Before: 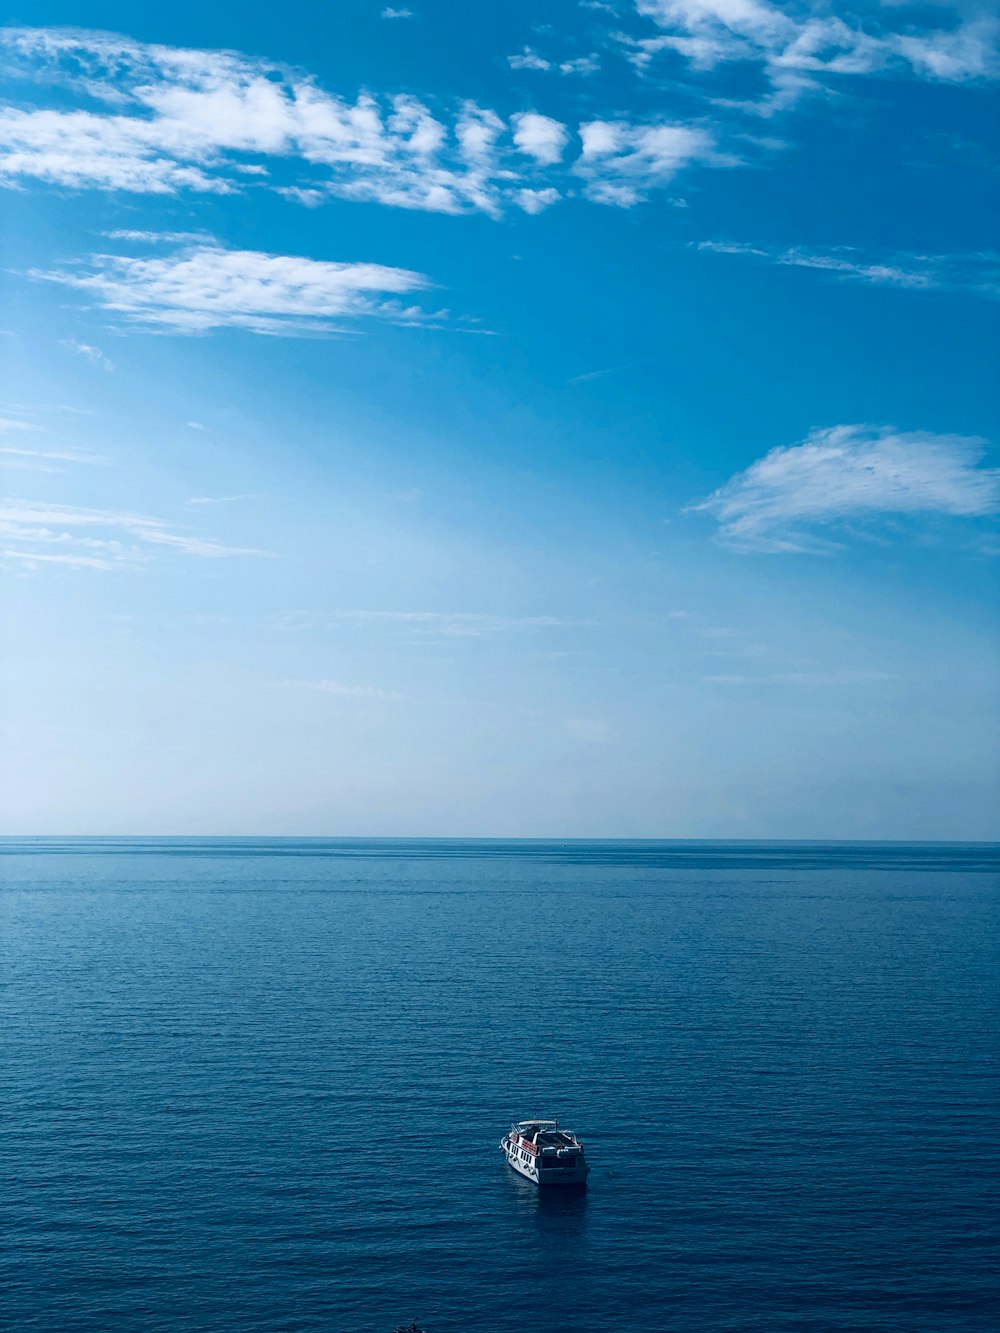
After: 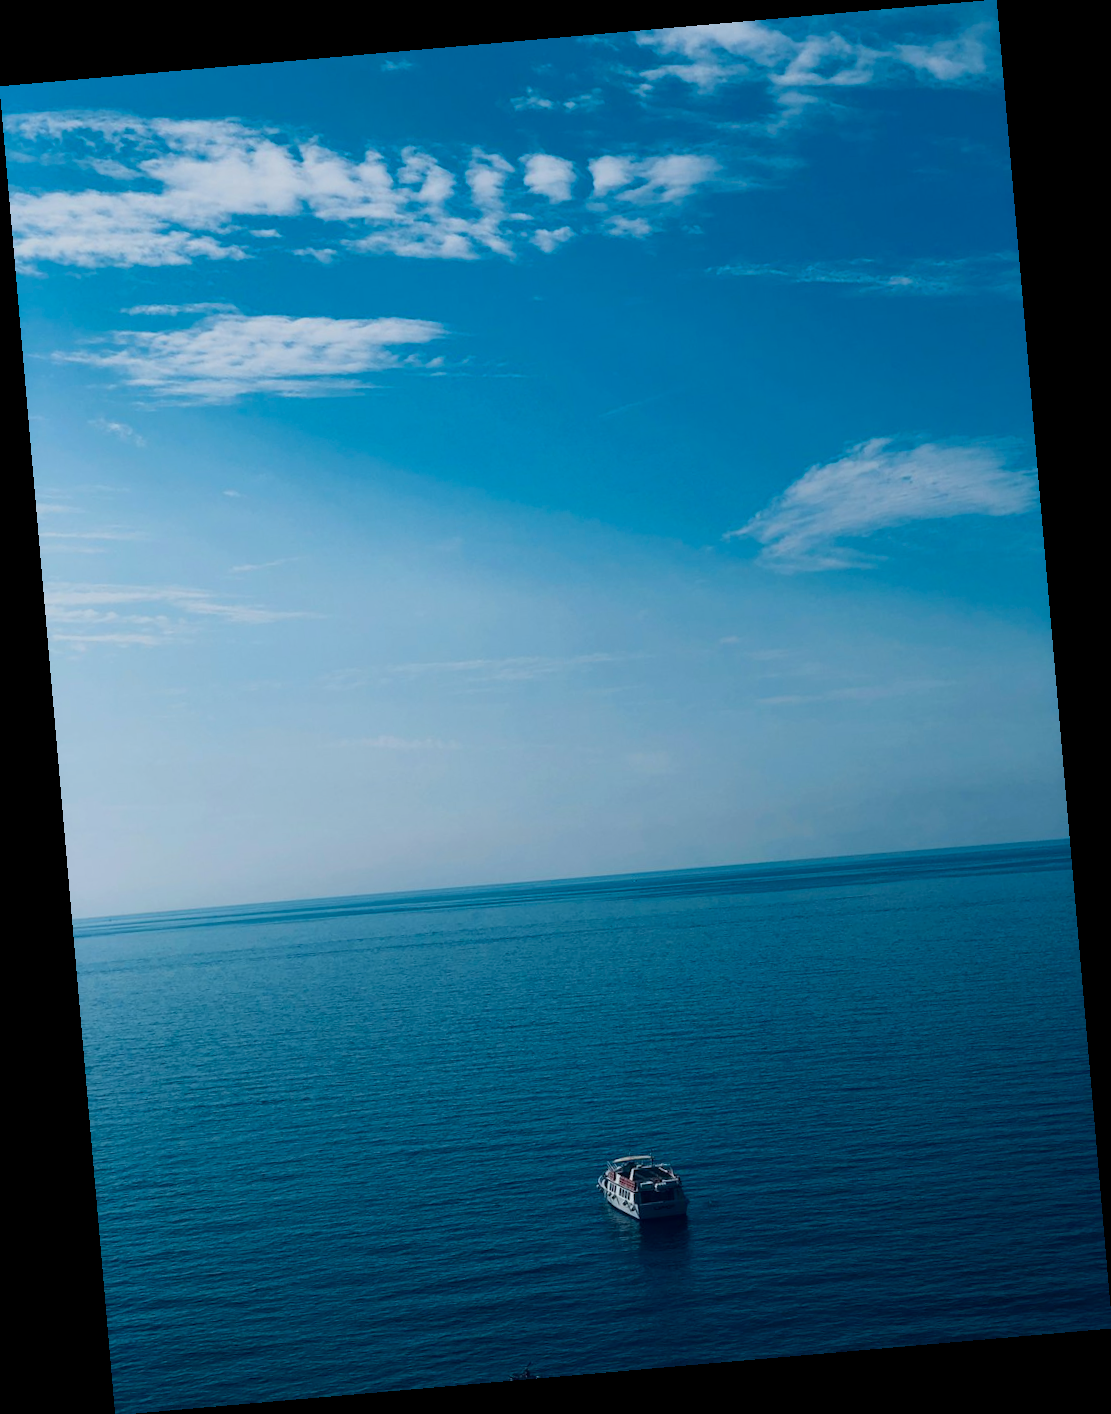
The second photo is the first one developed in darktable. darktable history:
exposure: exposure -0.492 EV, compensate highlight preservation false
rotate and perspective: rotation -4.98°, automatic cropping off
